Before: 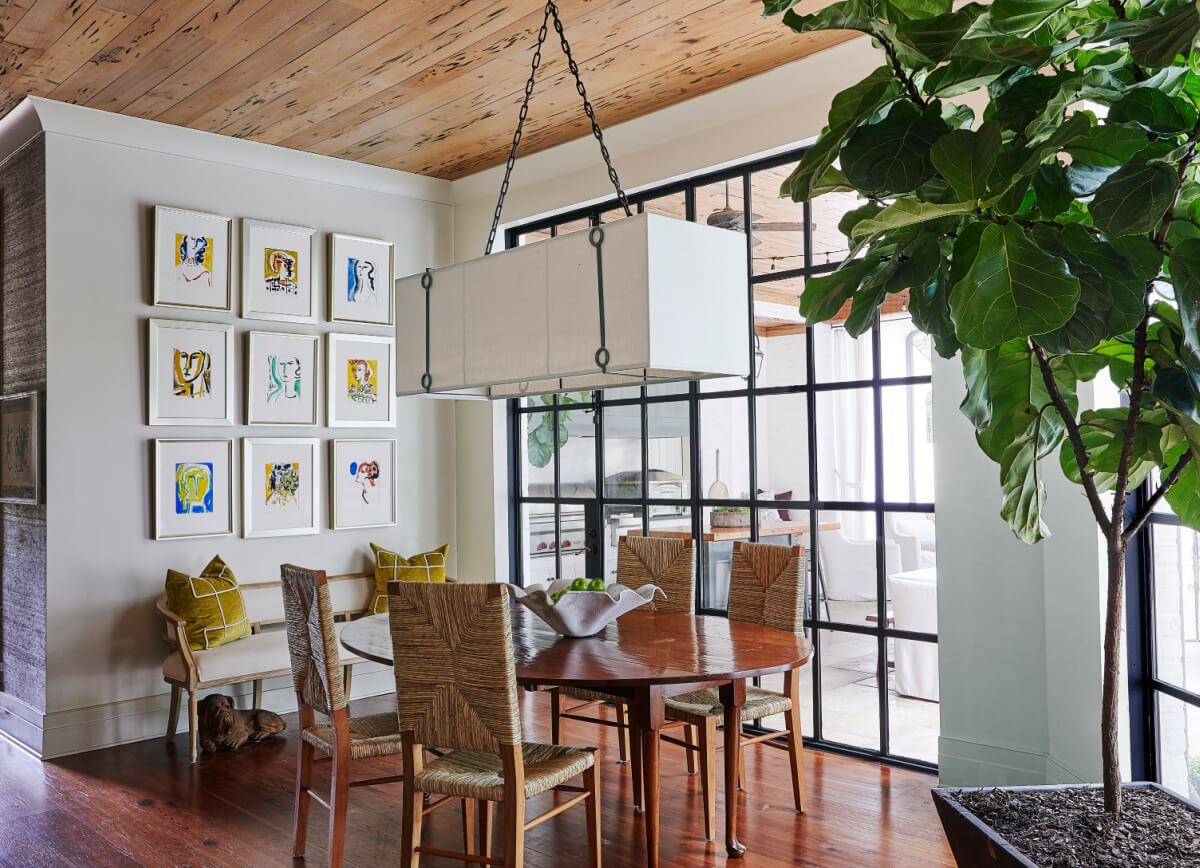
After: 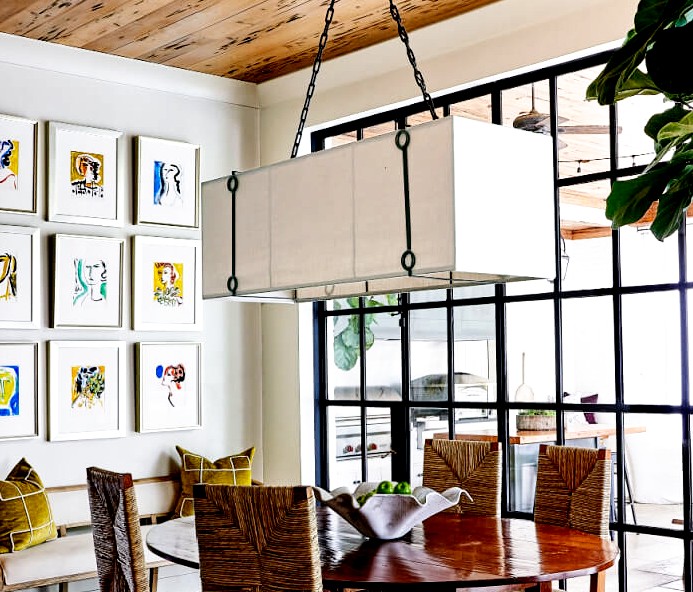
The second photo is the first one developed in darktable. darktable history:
rotate and perspective: automatic cropping off
filmic rgb: black relative exposure -8.7 EV, white relative exposure 2.7 EV, threshold 3 EV, target black luminance 0%, hardness 6.25, latitude 76.53%, contrast 1.326, shadows ↔ highlights balance -0.349%, preserve chrominance no, color science v4 (2020), enable highlight reconstruction true
tone equalizer: -8 EV -0.417 EV, -7 EV -0.389 EV, -6 EV -0.333 EV, -5 EV -0.222 EV, -3 EV 0.222 EV, -2 EV 0.333 EV, -1 EV 0.389 EV, +0 EV 0.417 EV, edges refinement/feathering 500, mask exposure compensation -1.57 EV, preserve details no
local contrast: highlights 100%, shadows 100%, detail 120%, midtone range 0.2
exposure: black level correction 0.016, exposure -0.009 EV, compensate highlight preservation false
crop: left 16.202%, top 11.208%, right 26.045%, bottom 20.557%
